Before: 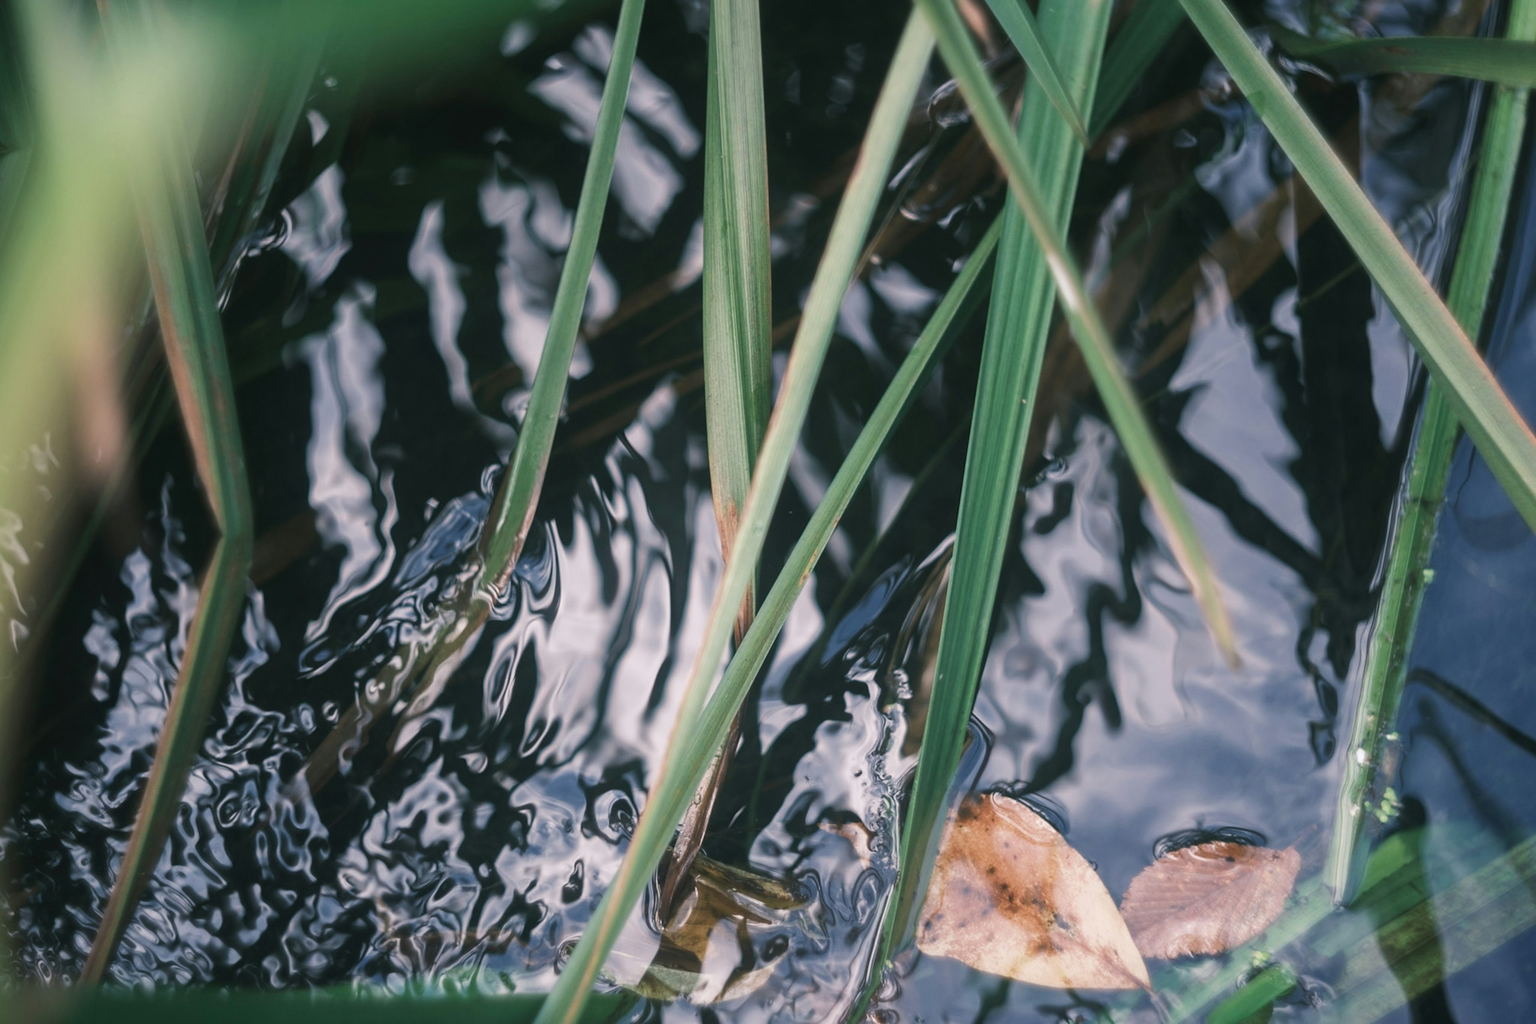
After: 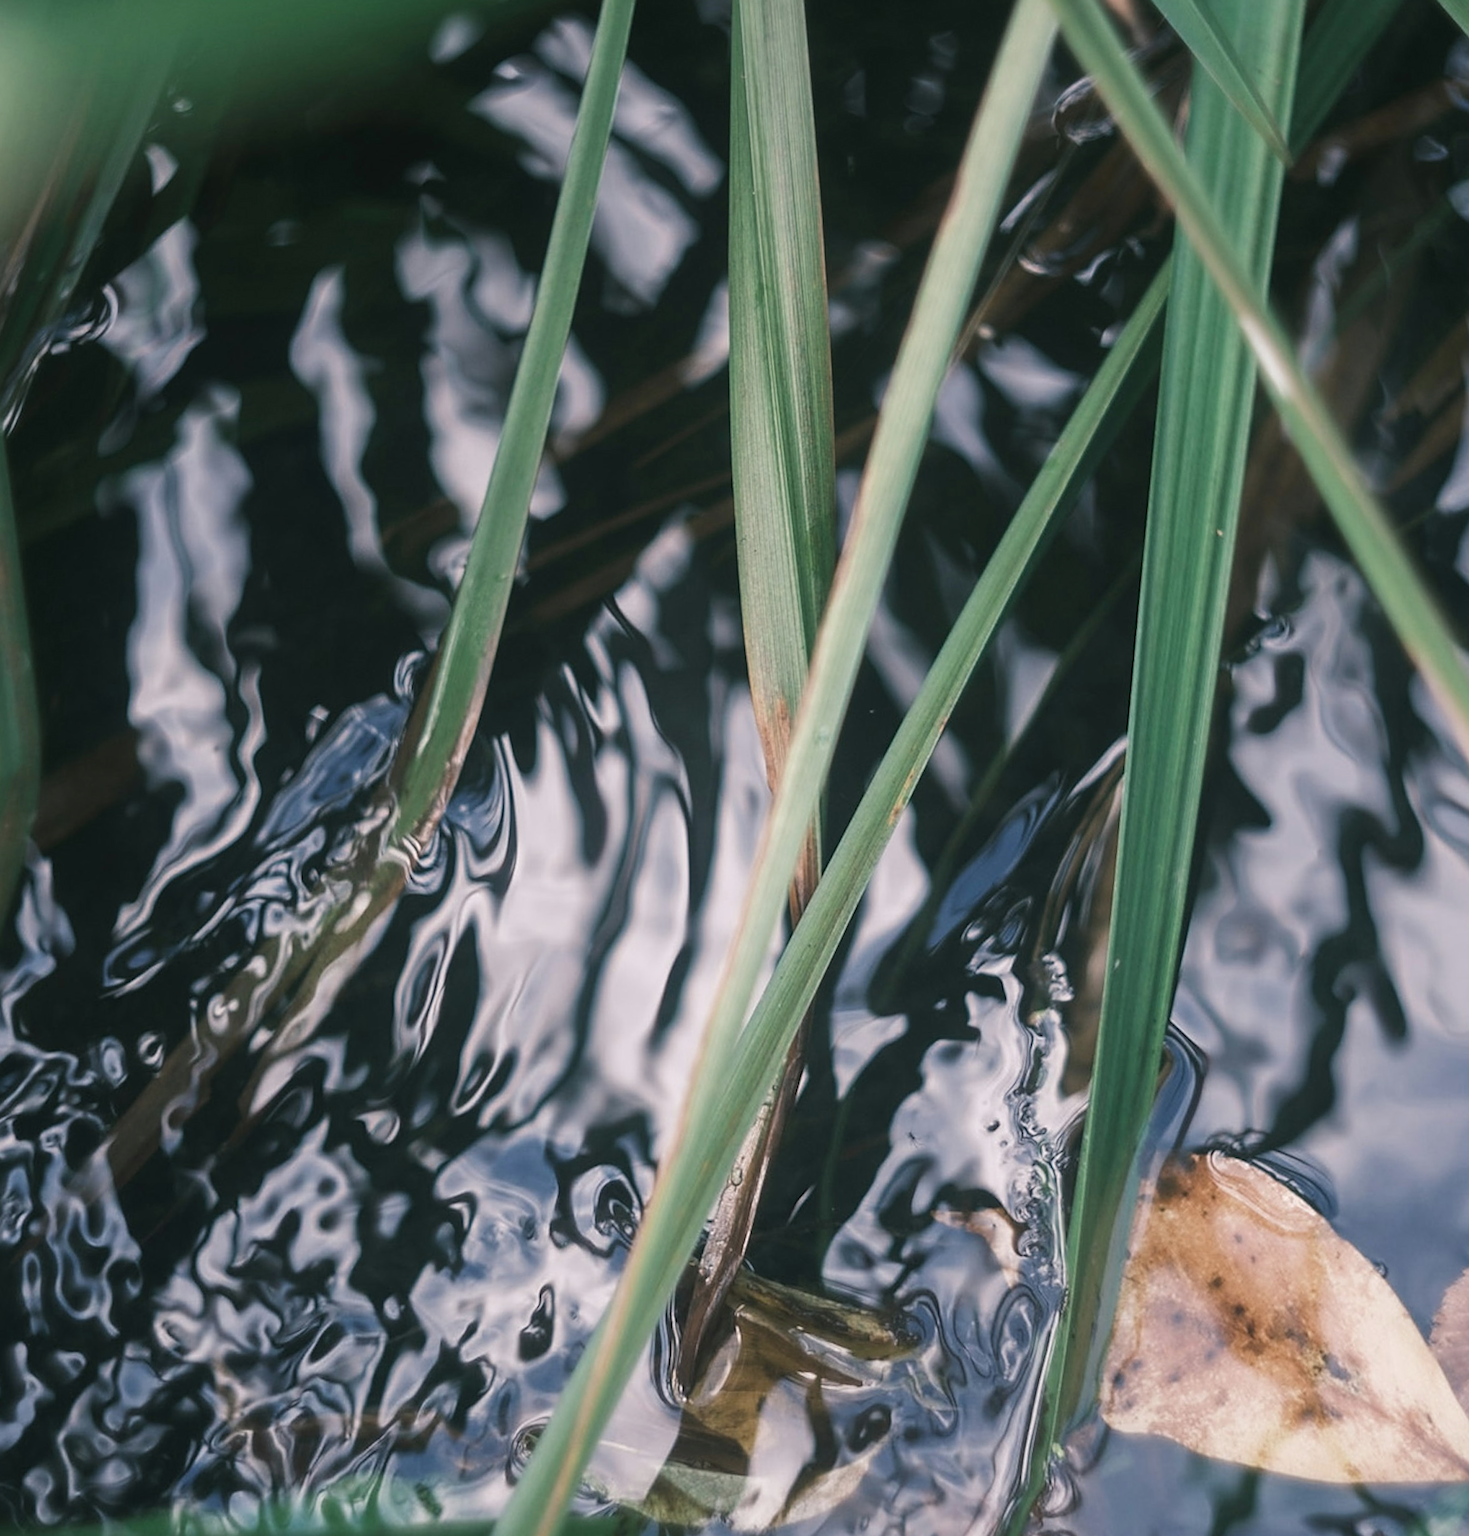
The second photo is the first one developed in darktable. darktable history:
color zones: curves: ch1 [(0.113, 0.438) (0.75, 0.5)]; ch2 [(0.12, 0.526) (0.75, 0.5)]
rotate and perspective: rotation -1.68°, lens shift (vertical) -0.146, crop left 0.049, crop right 0.912, crop top 0.032, crop bottom 0.96
white balance: emerald 1
crop and rotate: left 13.342%, right 19.991%
sharpen: on, module defaults
